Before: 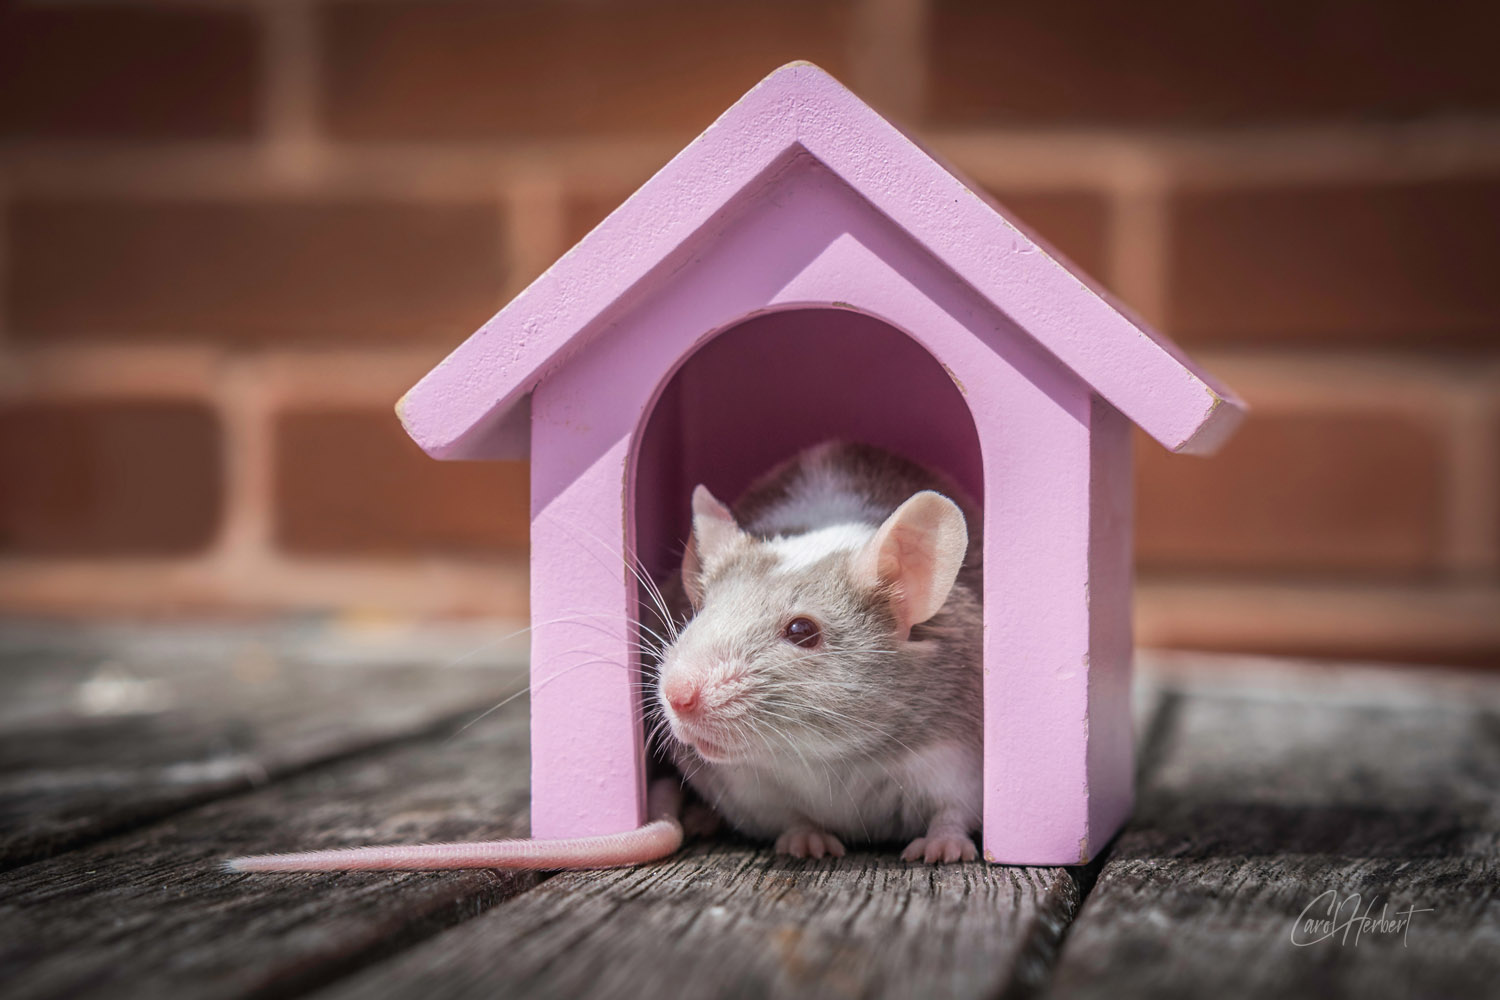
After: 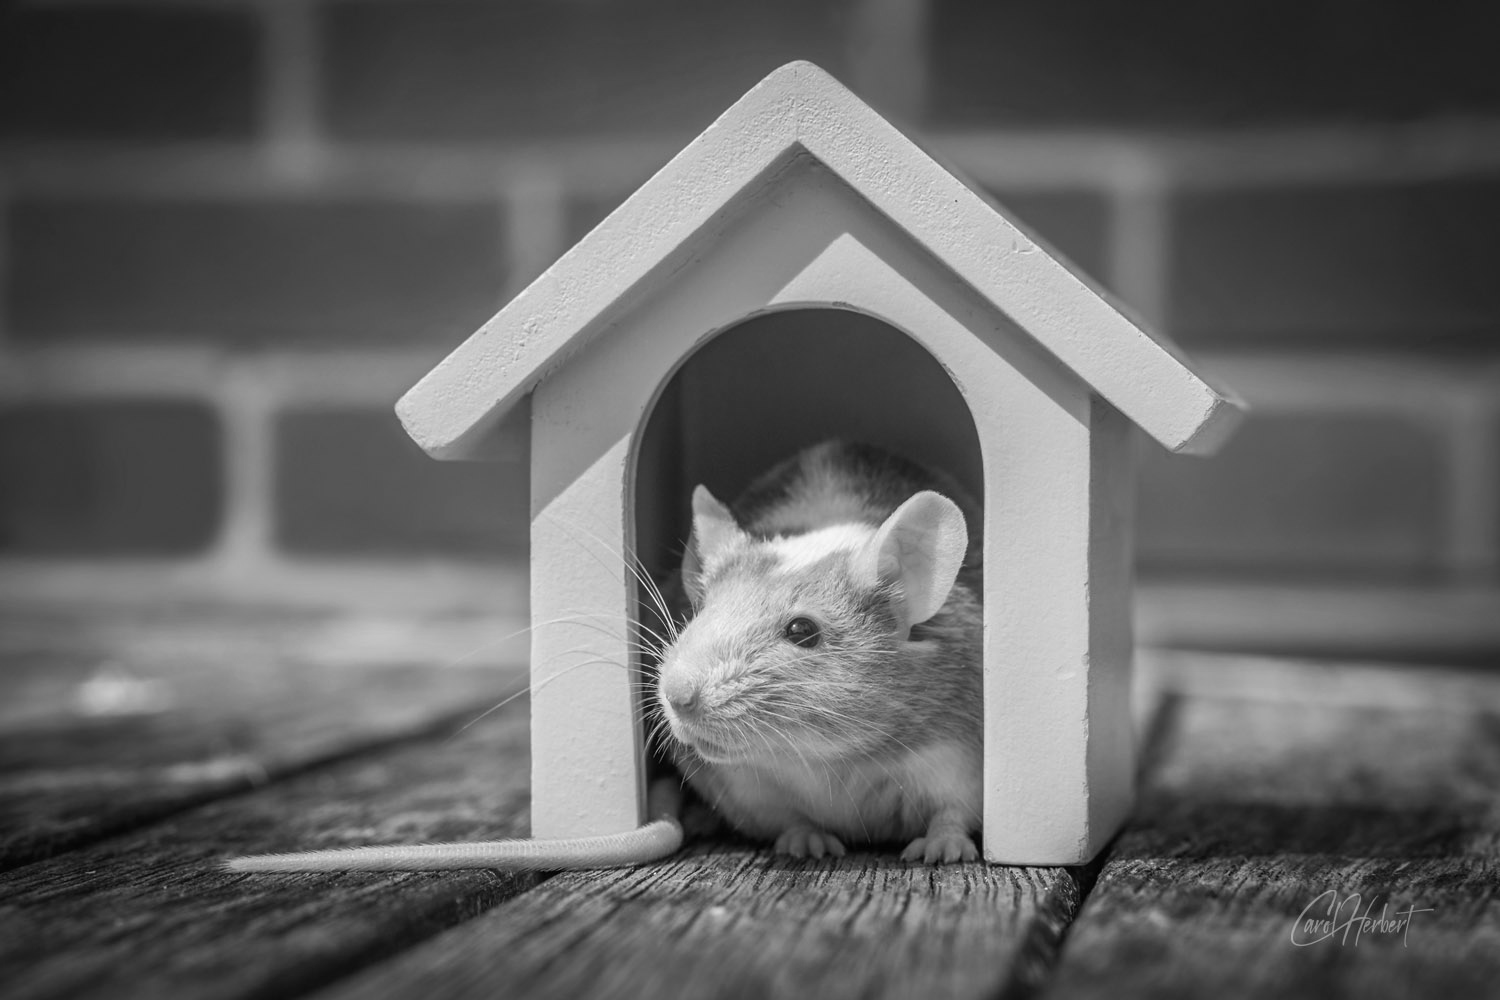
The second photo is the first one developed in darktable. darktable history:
white balance: red 0.984, blue 1.059
color contrast: green-magenta contrast 0, blue-yellow contrast 0
tone equalizer: on, module defaults
